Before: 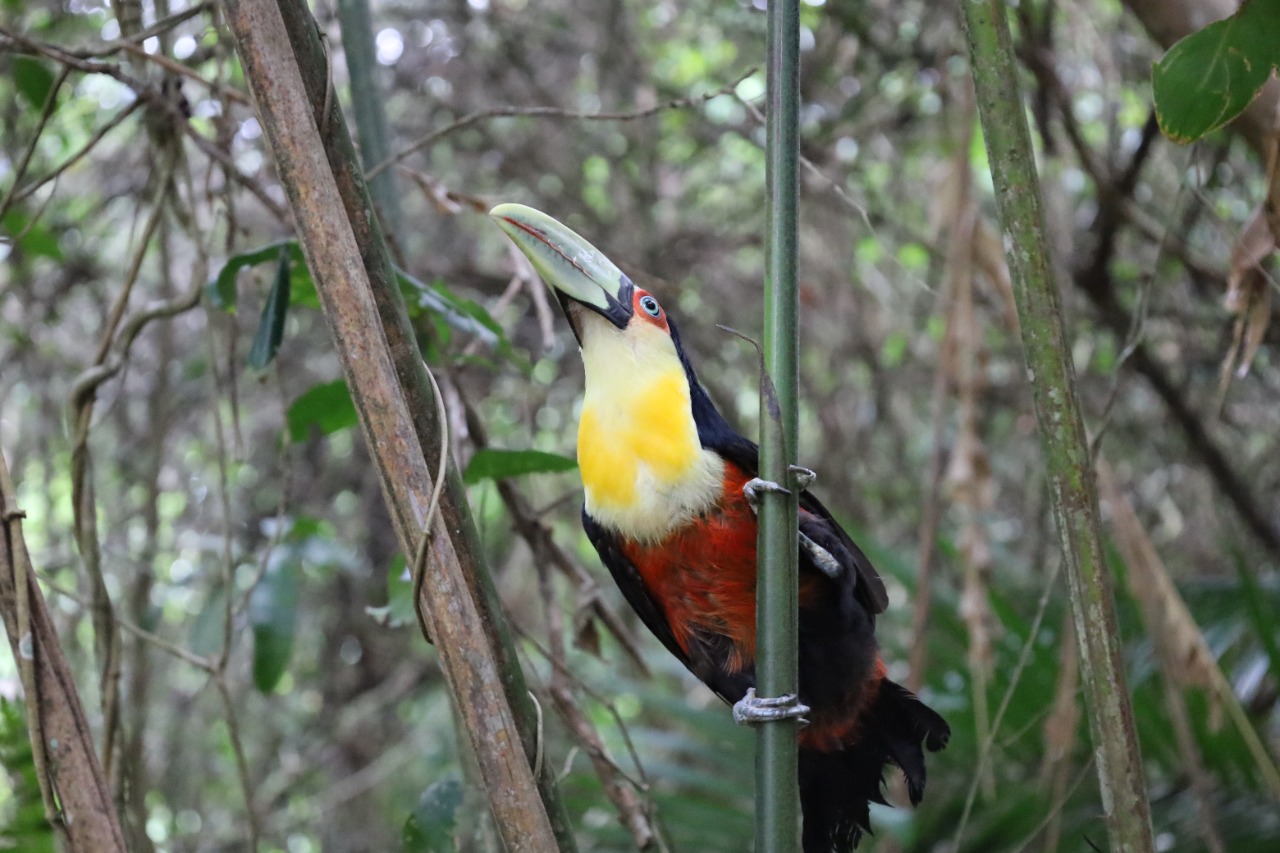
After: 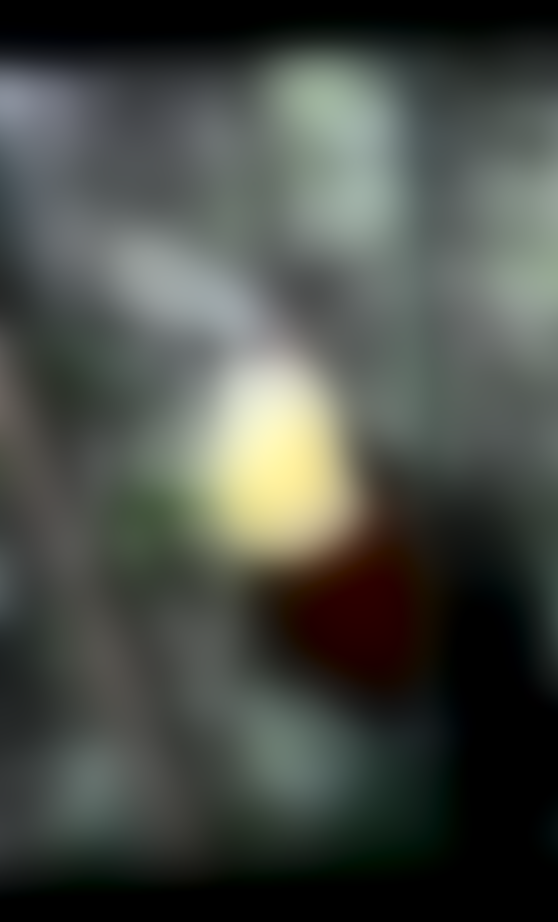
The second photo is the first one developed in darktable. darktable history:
rotate and perspective: rotation -3.18°, automatic cropping off
lowpass: radius 31.92, contrast 1.72, brightness -0.98, saturation 0.94
white balance: red 0.974, blue 1.044
haze removal: strength -0.1, adaptive false
local contrast: on, module defaults
exposure: exposure 0.485 EV, compensate highlight preservation false
vignetting: fall-off radius 60.92%
crop: left 28.583%, right 29.231%
